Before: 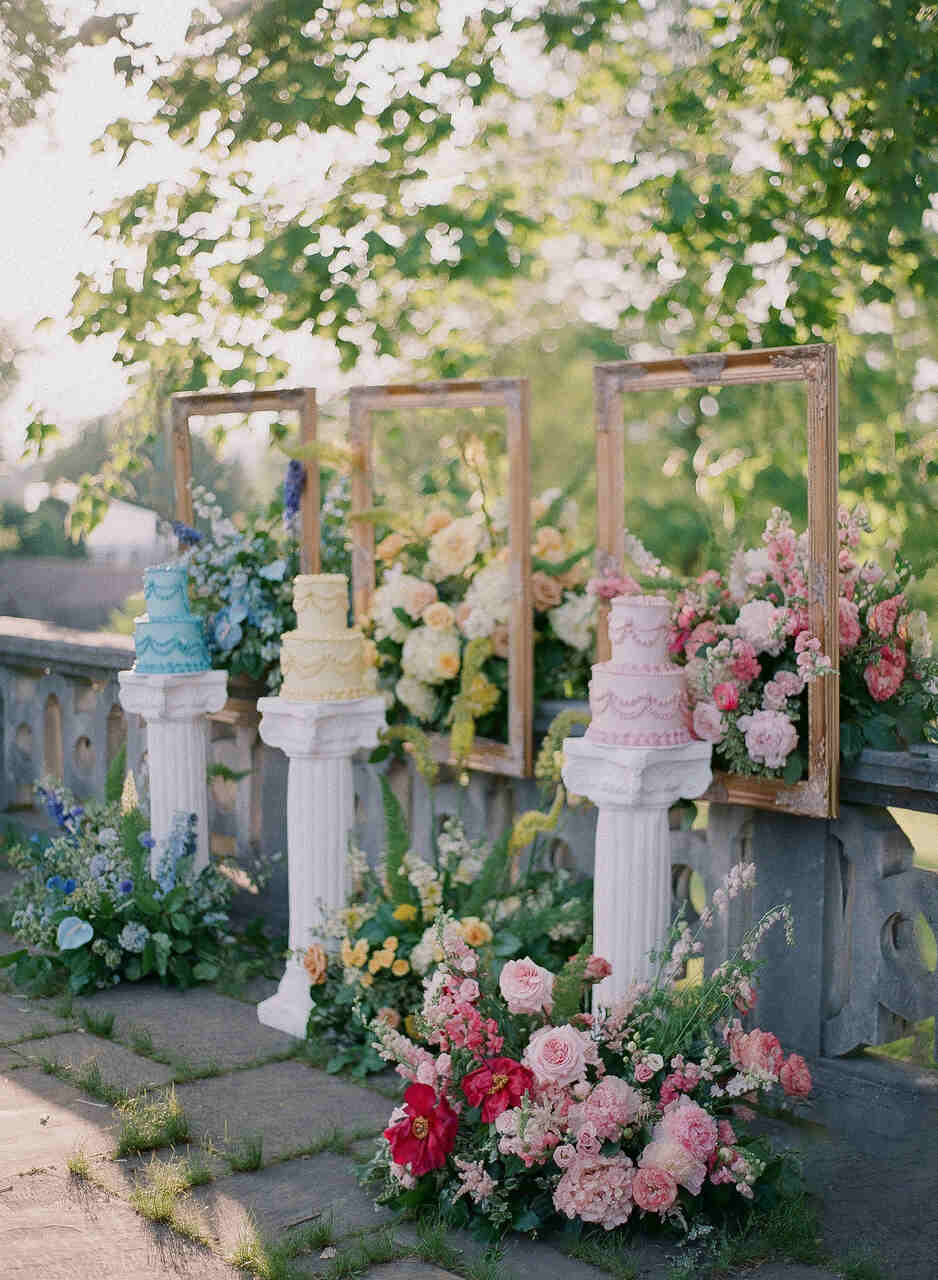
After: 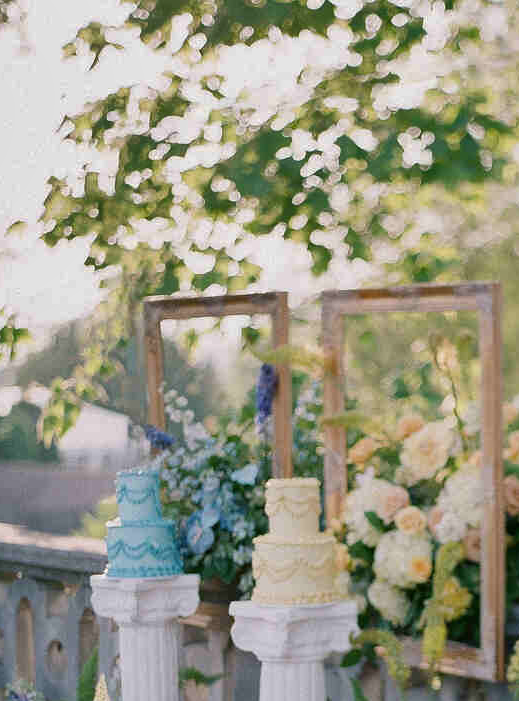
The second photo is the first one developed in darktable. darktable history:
crop and rotate: left 3.037%, top 7.516%, right 41.609%, bottom 37.703%
shadows and highlights: low approximation 0.01, soften with gaussian
